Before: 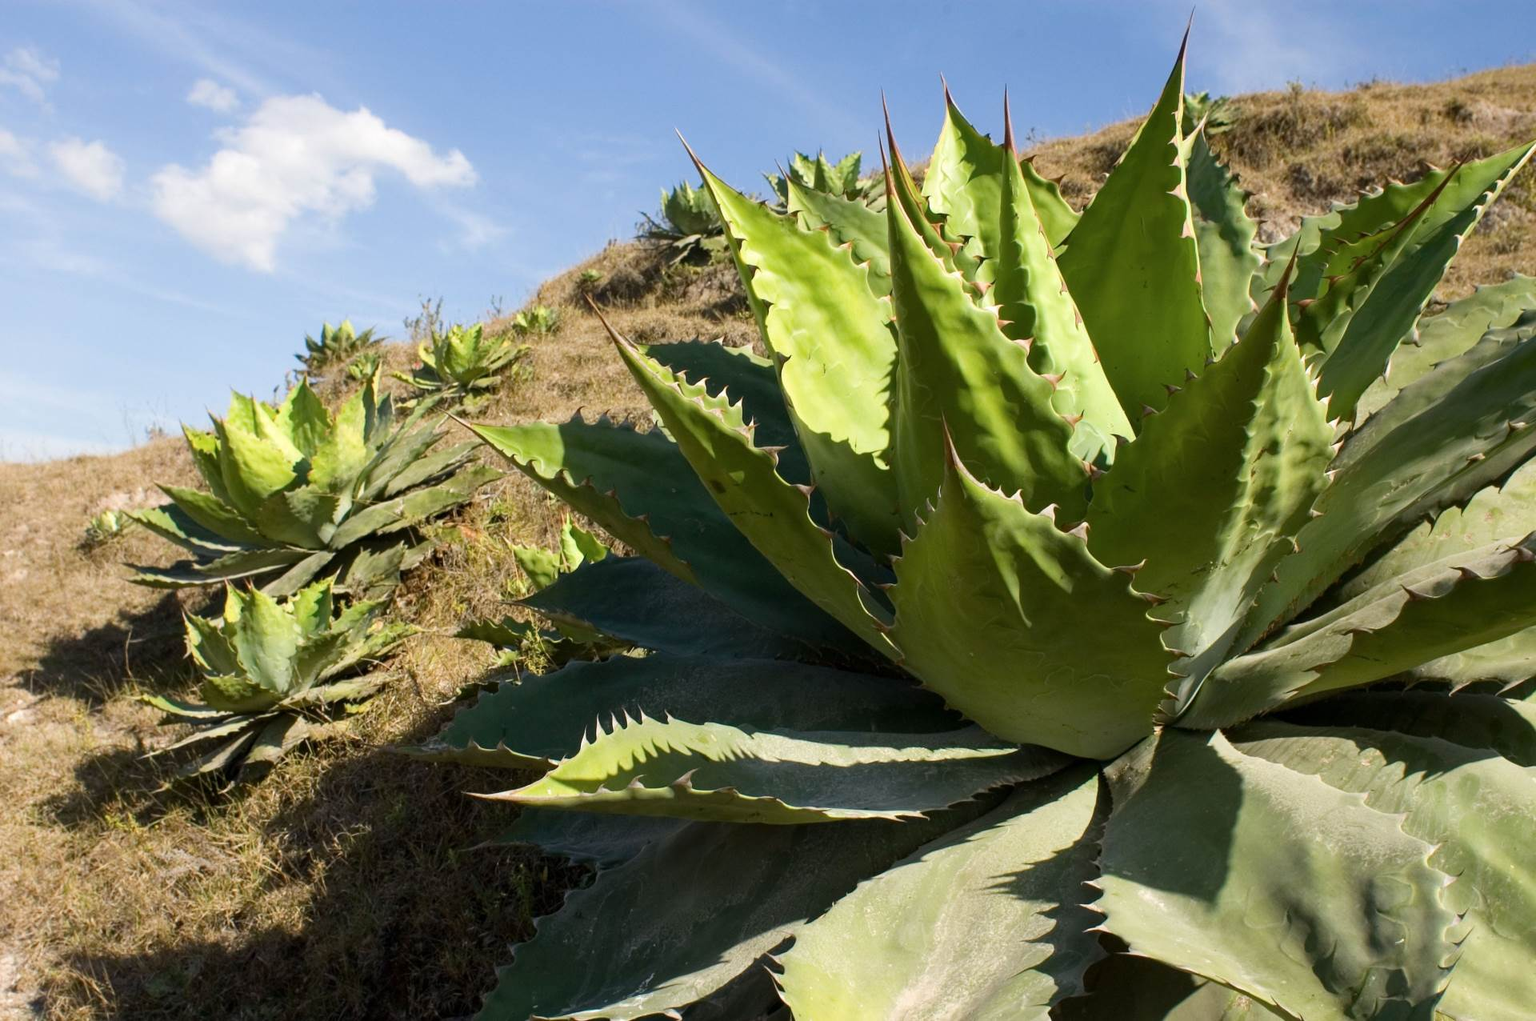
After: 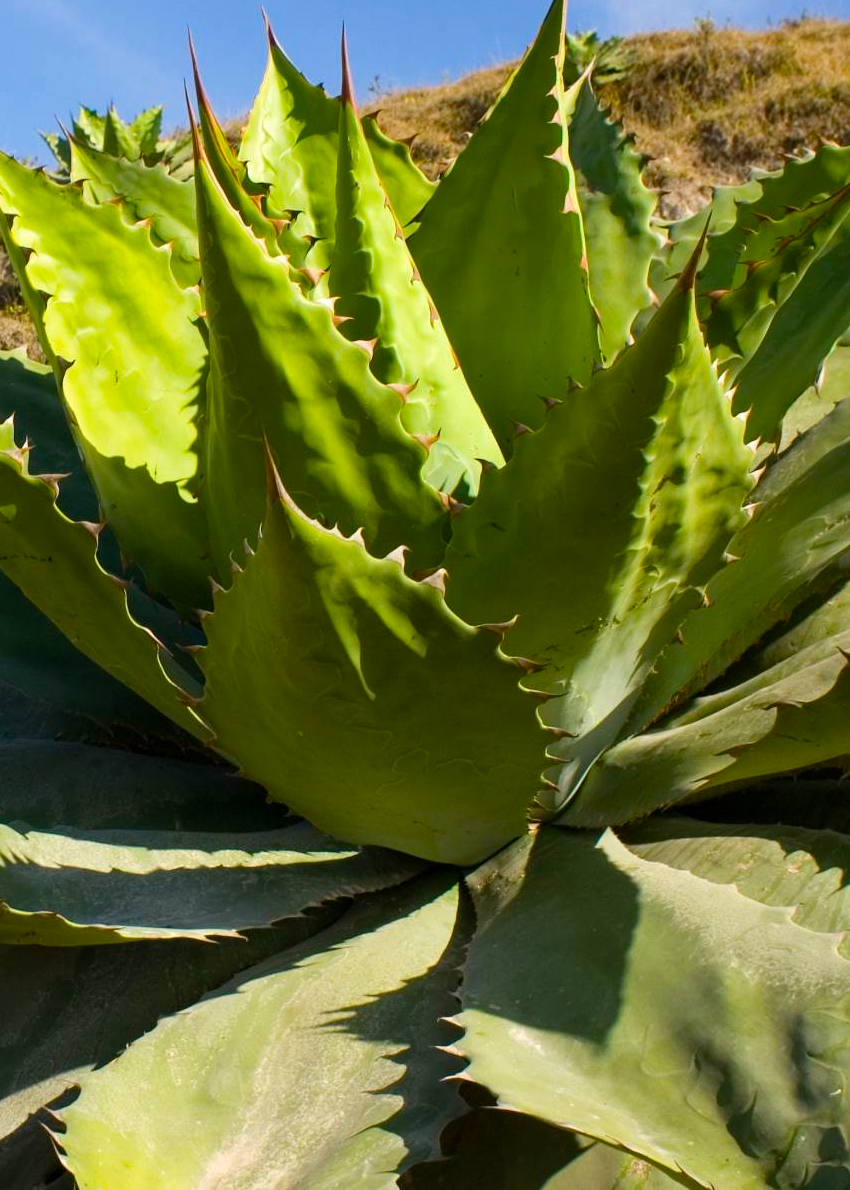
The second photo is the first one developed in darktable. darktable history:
crop: left 47.628%, top 6.643%, right 7.874%
color balance rgb: perceptual saturation grading › global saturation 30%, global vibrance 20%
